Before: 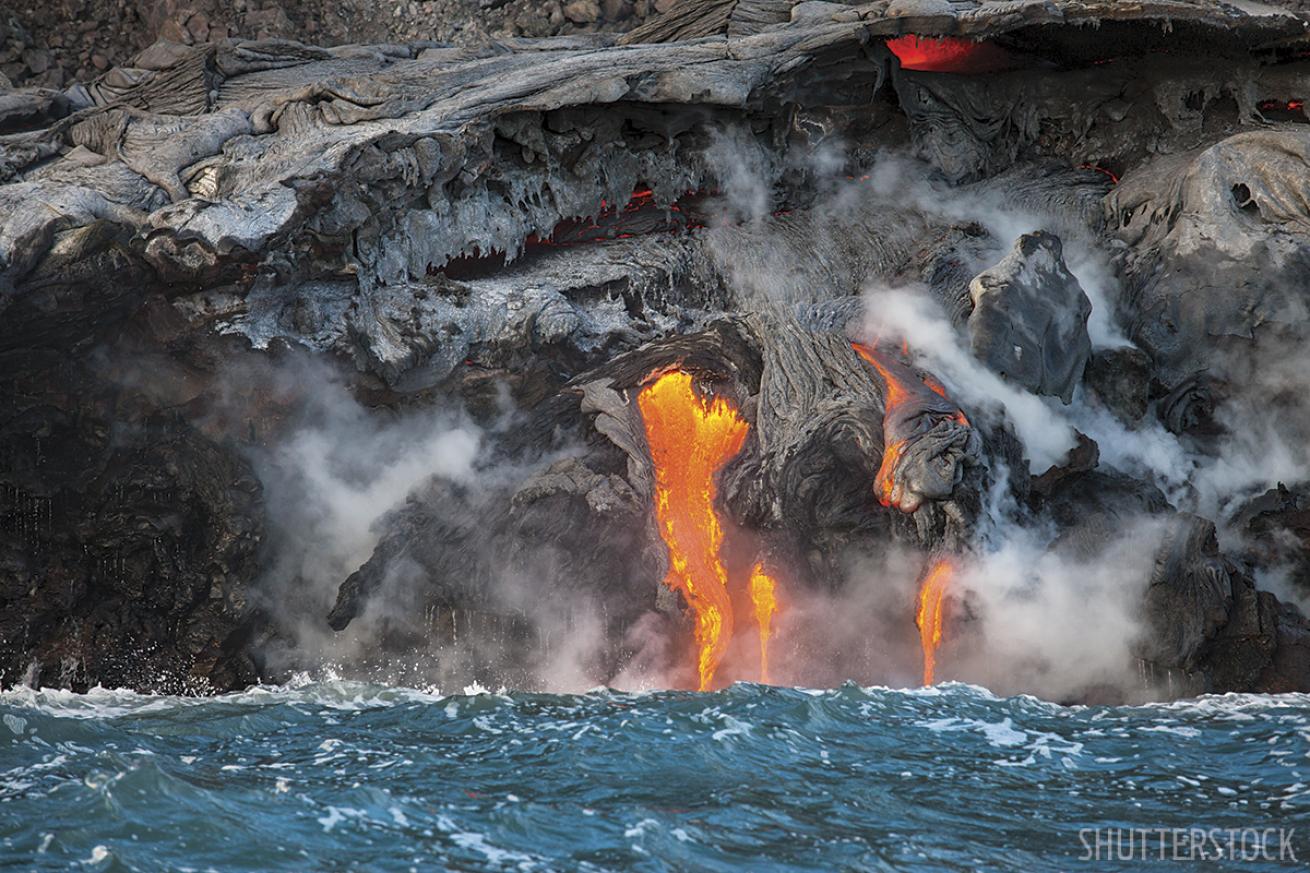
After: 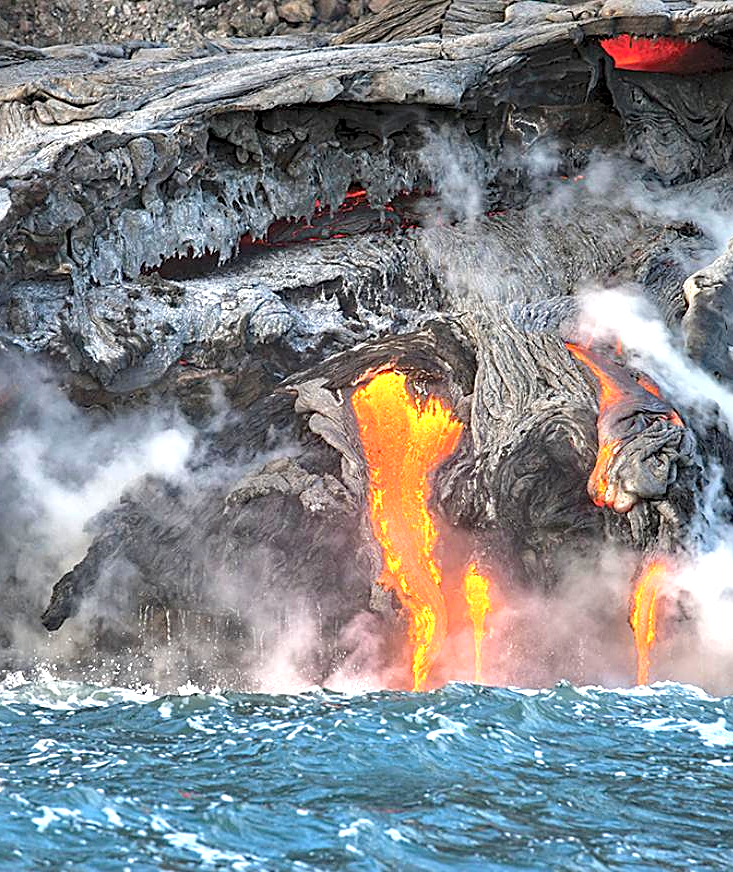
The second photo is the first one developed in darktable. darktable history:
haze removal: adaptive false
shadows and highlights: shadows -22.34, highlights 46.63, soften with gaussian
sharpen: on, module defaults
crop: left 21.901%, right 22.108%, bottom 0.003%
exposure: black level correction 0.001, exposure 1.127 EV, compensate exposure bias true, compensate highlight preservation false
